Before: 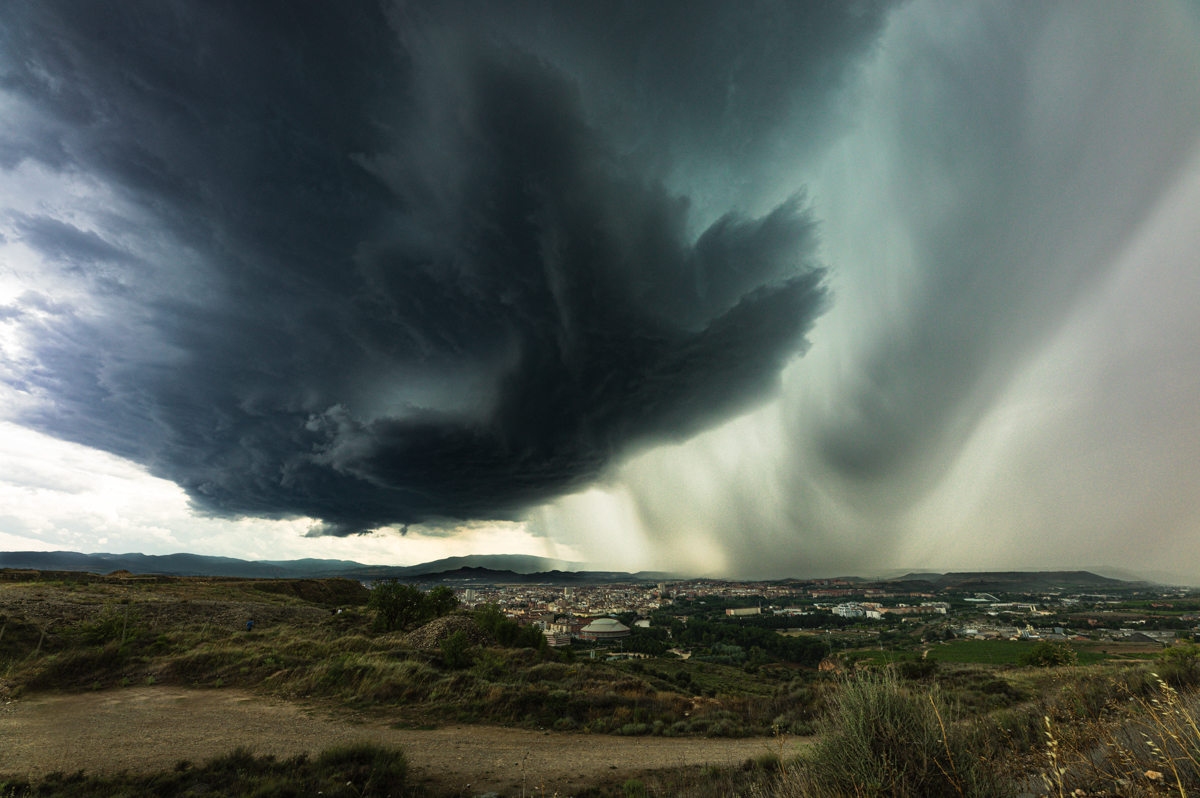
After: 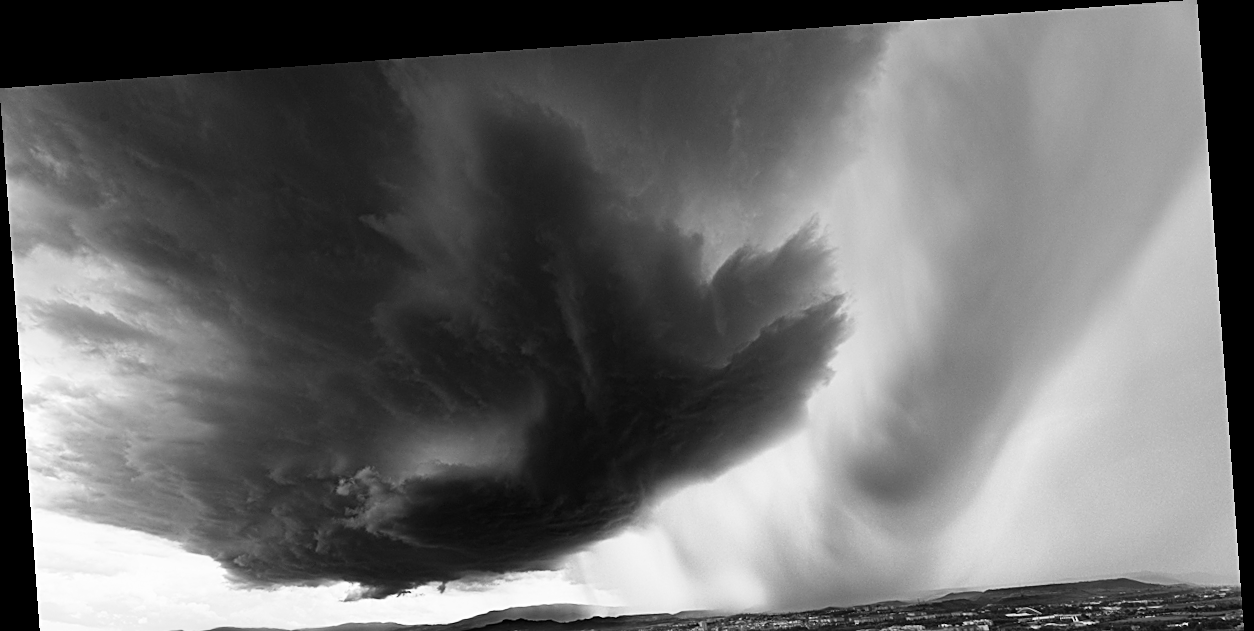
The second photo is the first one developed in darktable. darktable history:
shadows and highlights: shadows 25, highlights -48, soften with gaussian
crop: bottom 28.576%
tone curve: curves: ch0 [(0, 0) (0.004, 0.001) (0.02, 0.008) (0.218, 0.218) (0.664, 0.774) (0.832, 0.914) (1, 1)], preserve colors none
rotate and perspective: rotation -4.25°, automatic cropping off
monochrome: a -11.7, b 1.62, size 0.5, highlights 0.38
sharpen: on, module defaults
tone equalizer: on, module defaults
